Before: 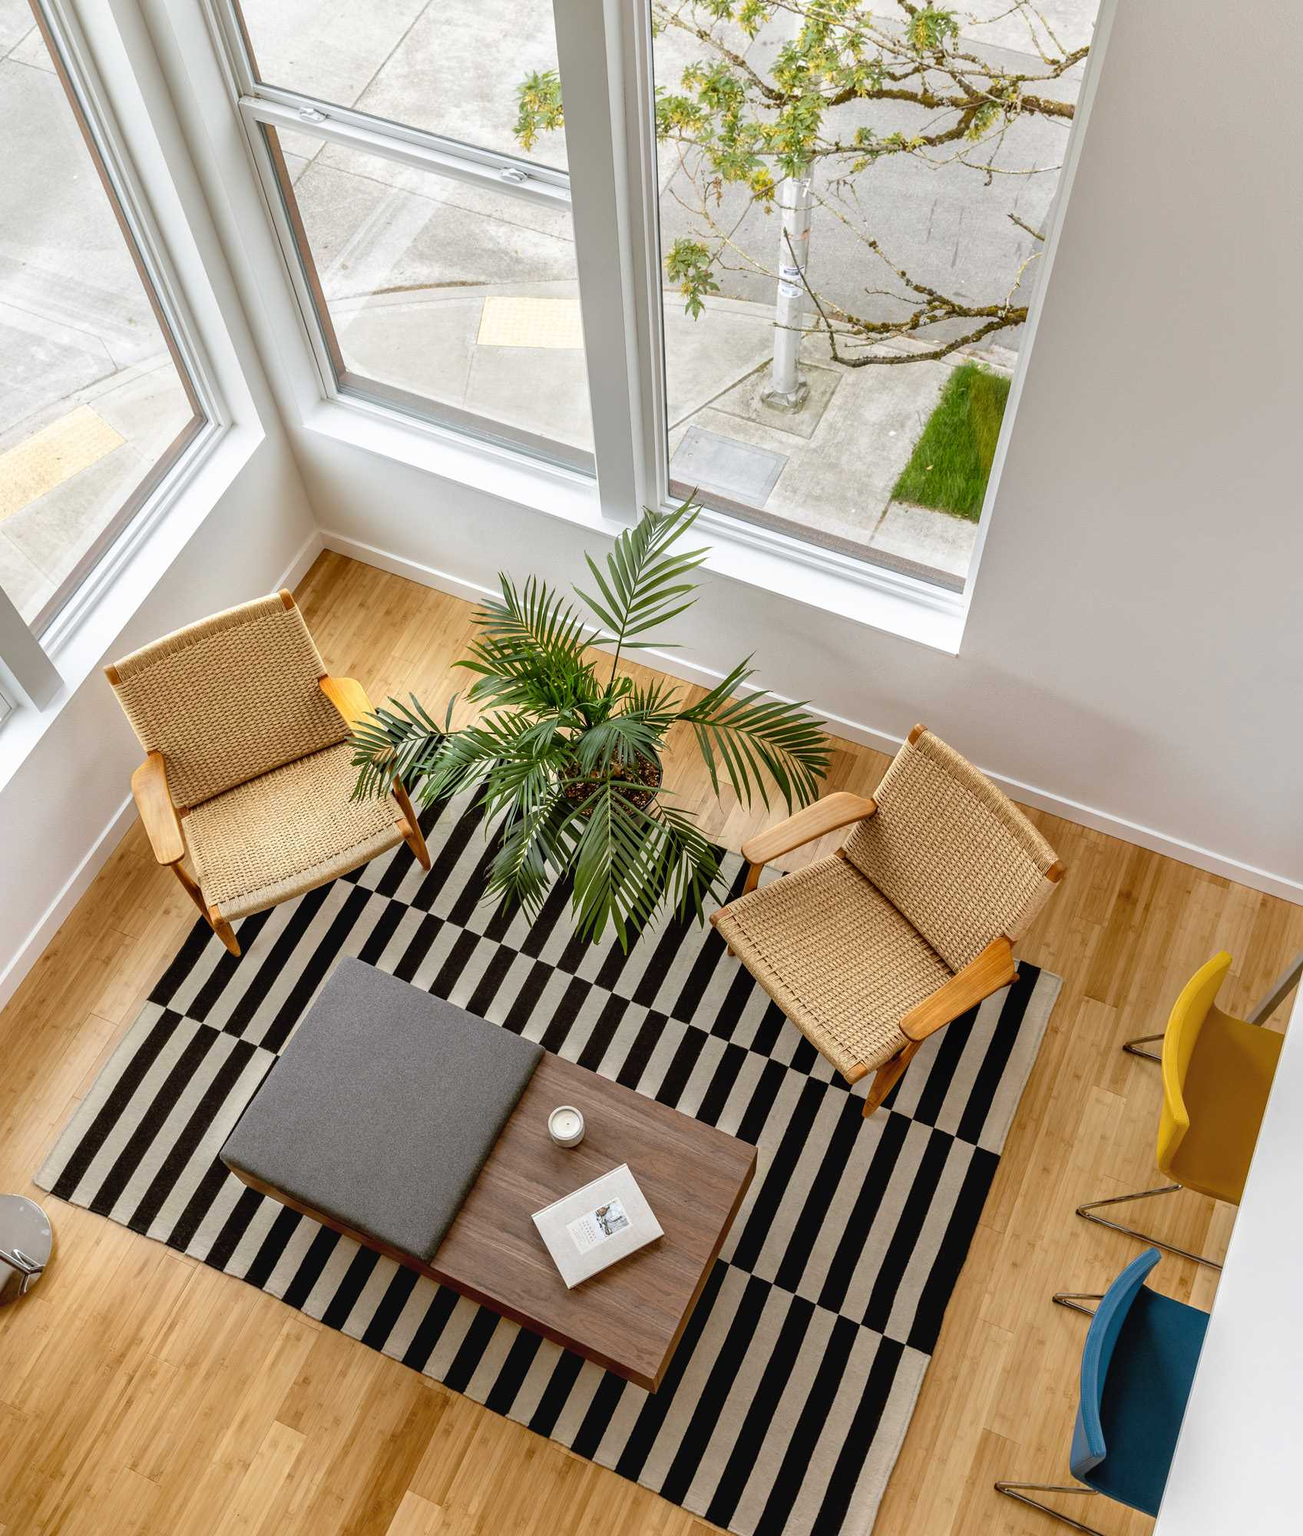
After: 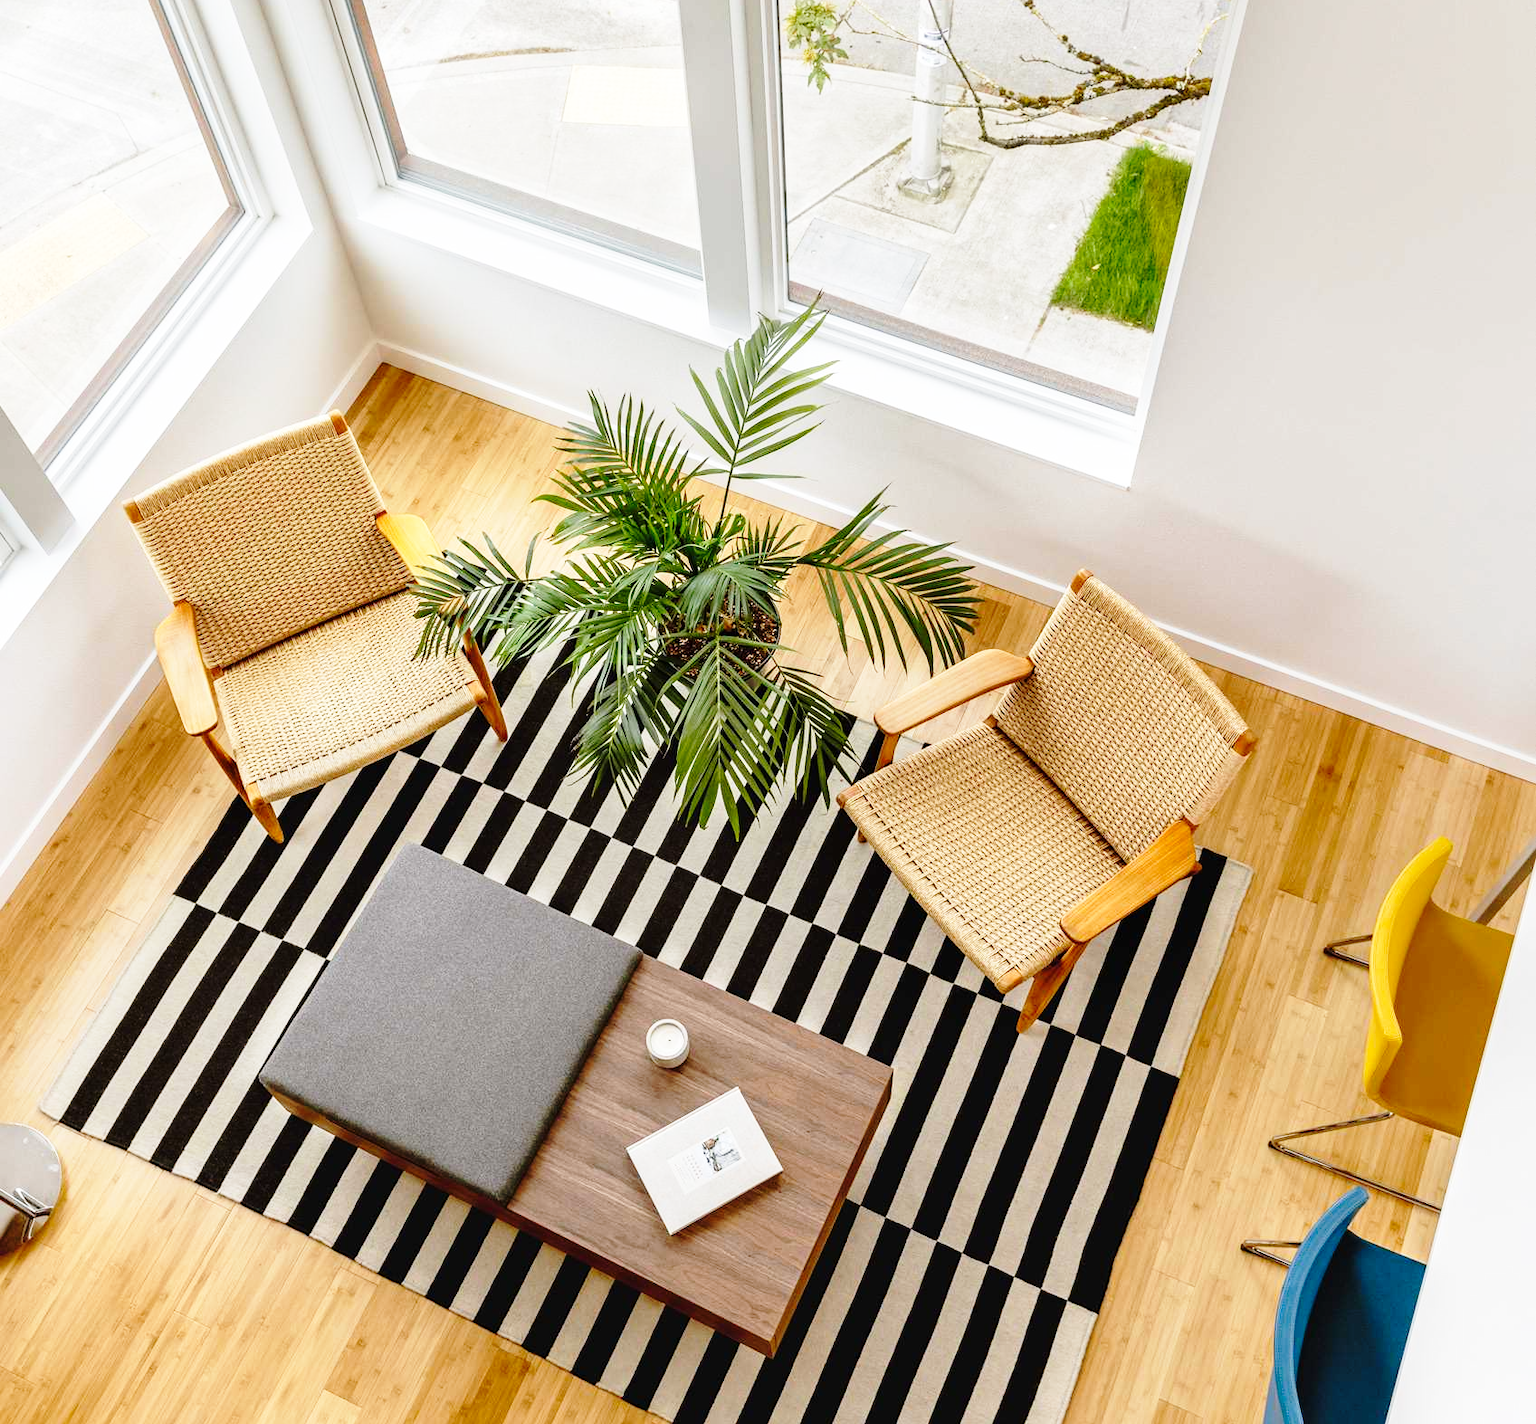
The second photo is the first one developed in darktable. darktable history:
crop and rotate: top 15.72%, bottom 5.531%
base curve: curves: ch0 [(0, 0) (0.028, 0.03) (0.121, 0.232) (0.46, 0.748) (0.859, 0.968) (1, 1)], preserve colors none
